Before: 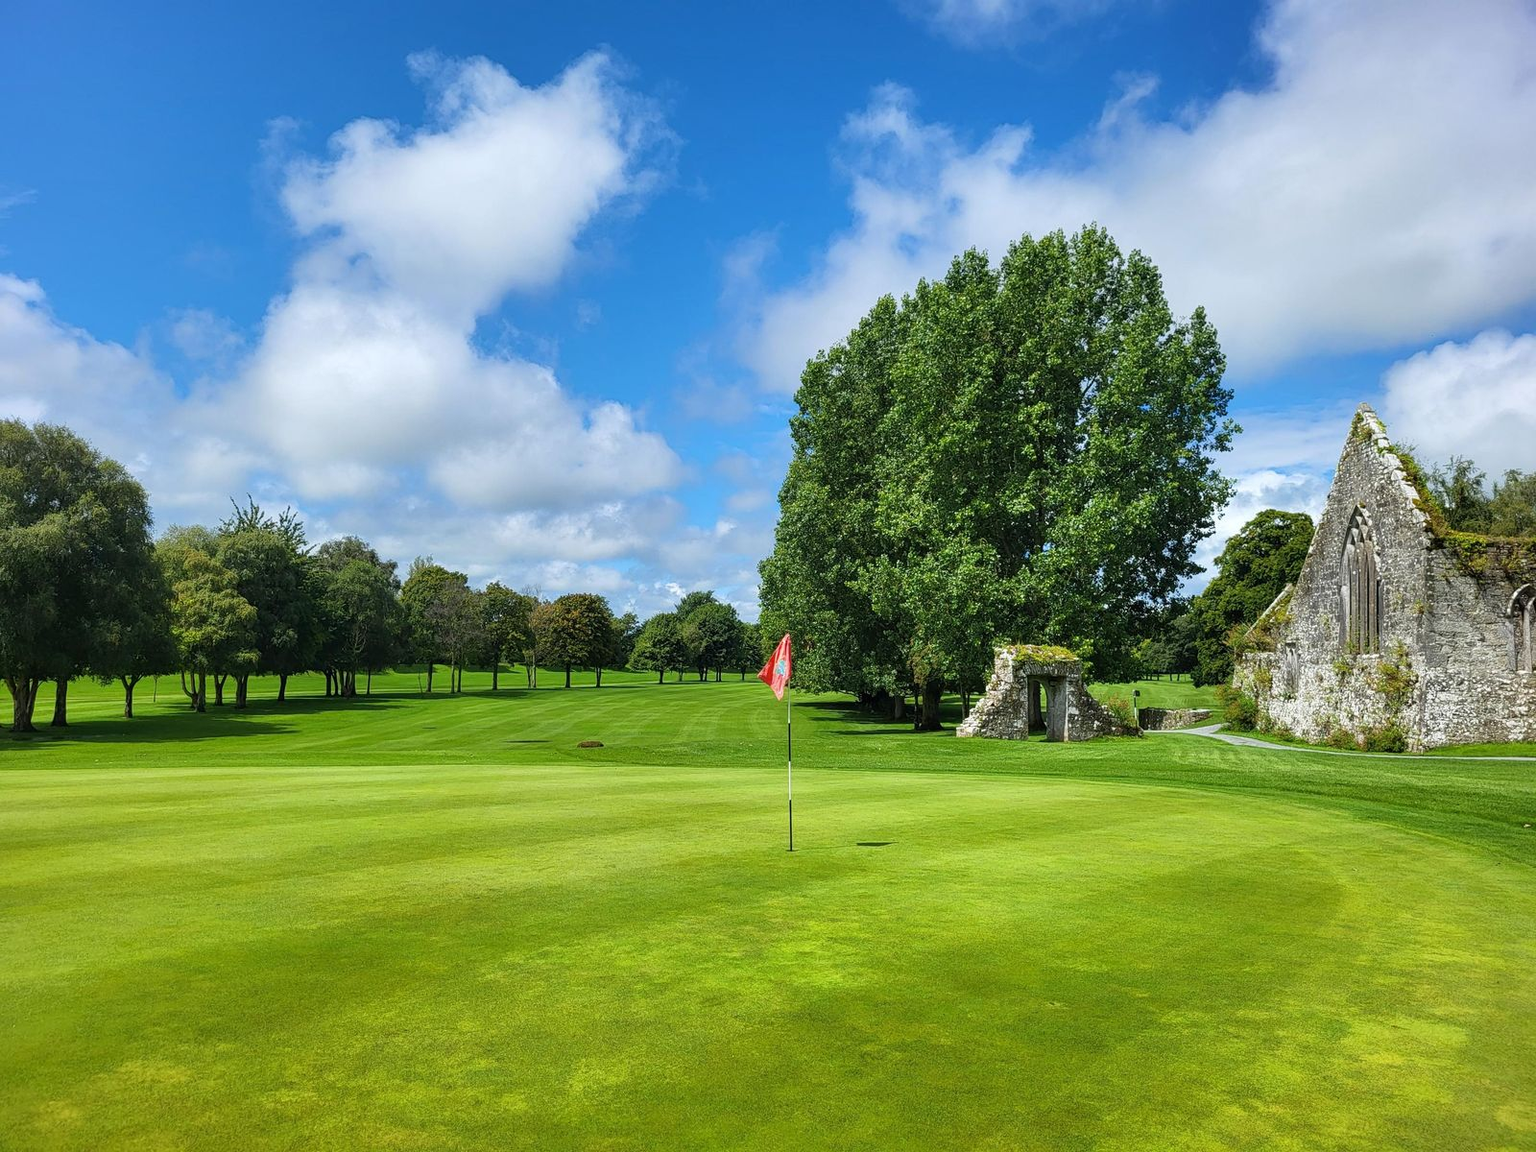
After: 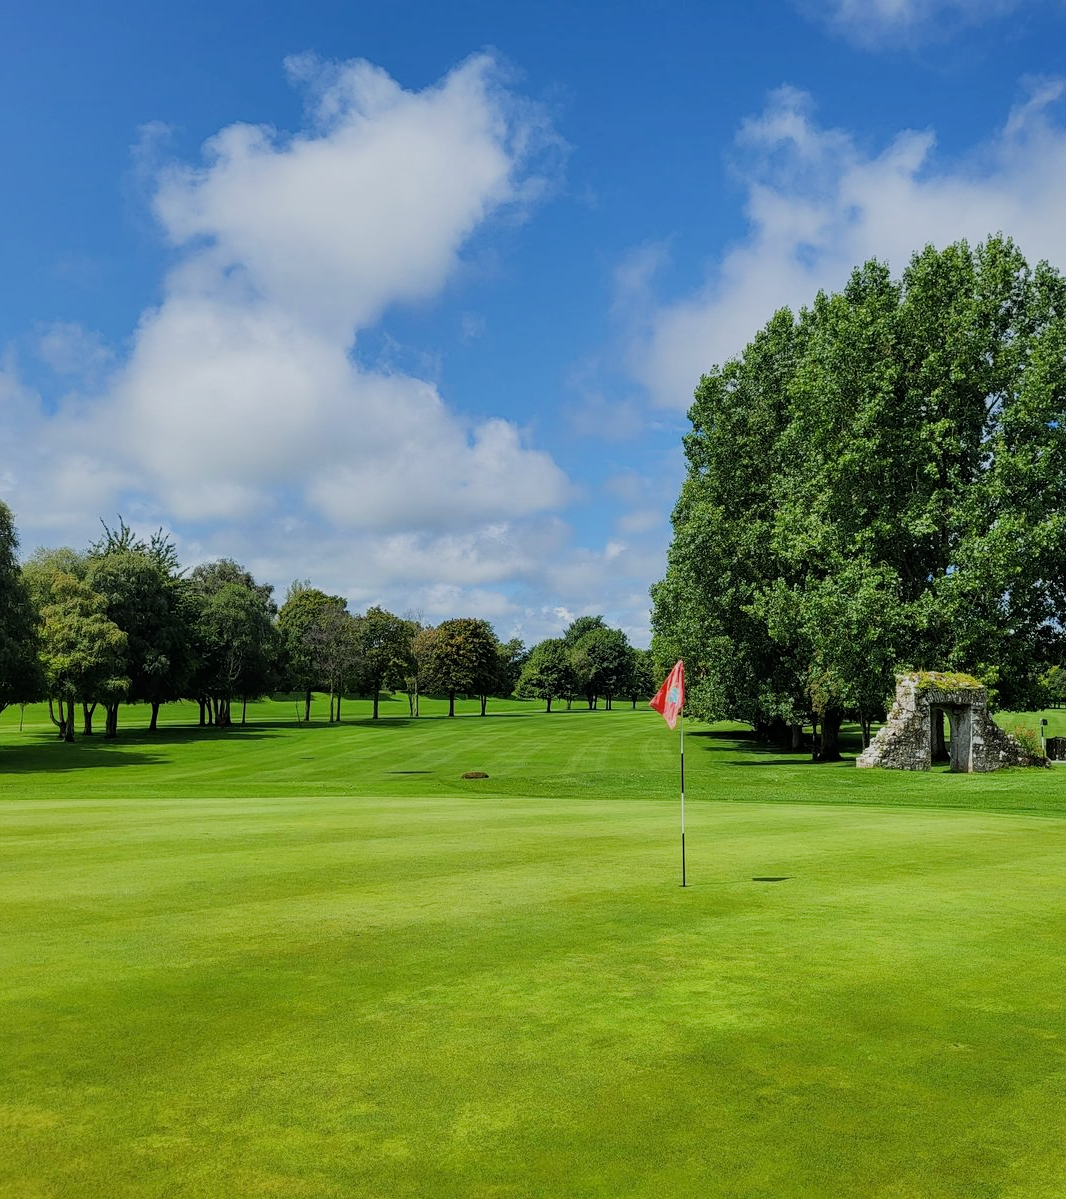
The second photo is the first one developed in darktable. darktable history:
filmic rgb: black relative exposure -7.65 EV, white relative exposure 4.56 EV, hardness 3.61
rotate and perspective: automatic cropping original format, crop left 0, crop top 0
crop and rotate: left 8.786%, right 24.548%
